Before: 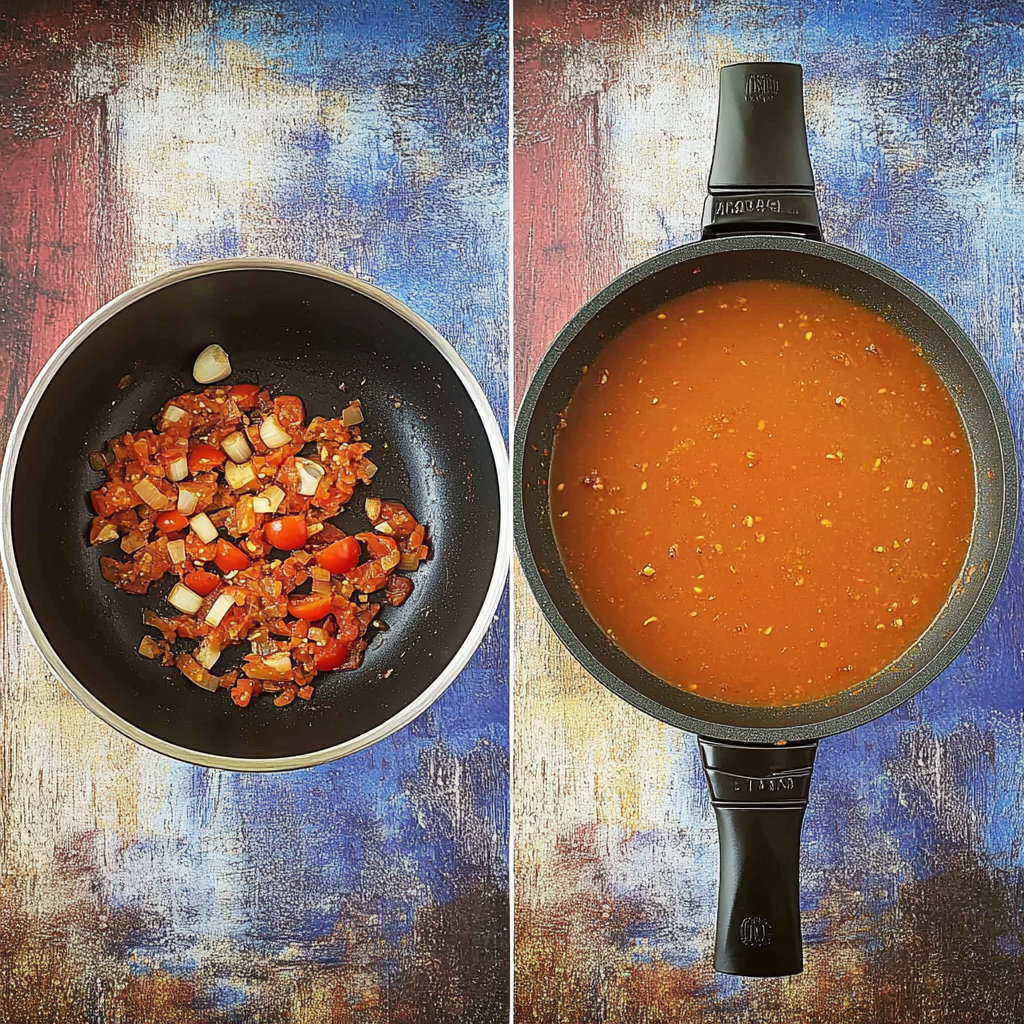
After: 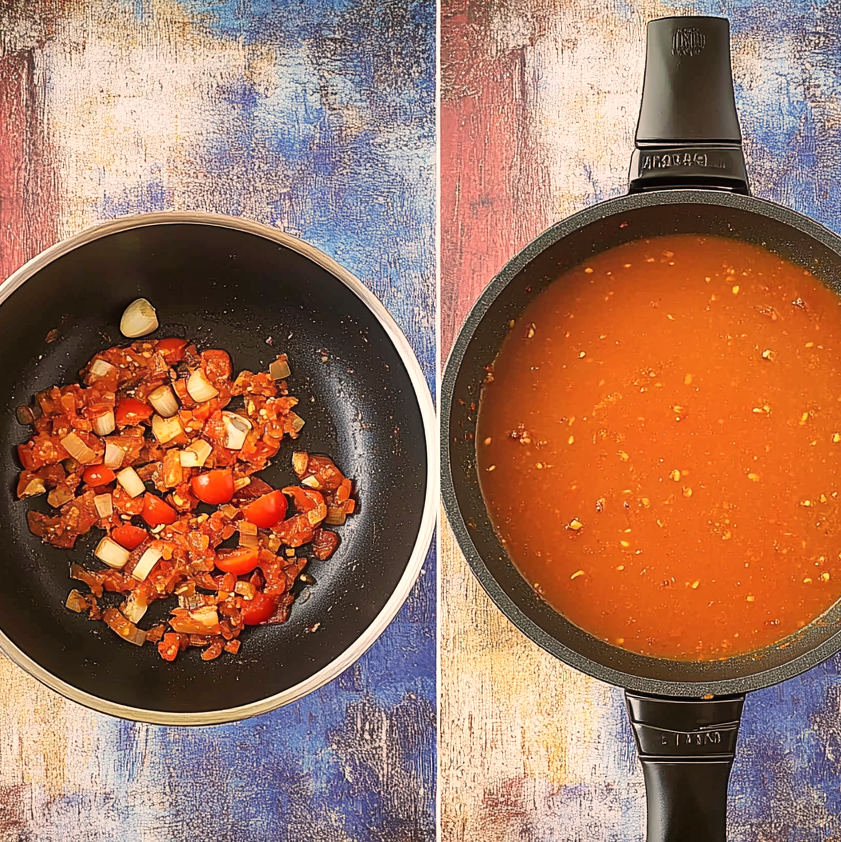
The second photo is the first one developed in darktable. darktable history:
white balance: red 1.127, blue 0.943
crop and rotate: left 7.196%, top 4.574%, right 10.605%, bottom 13.178%
